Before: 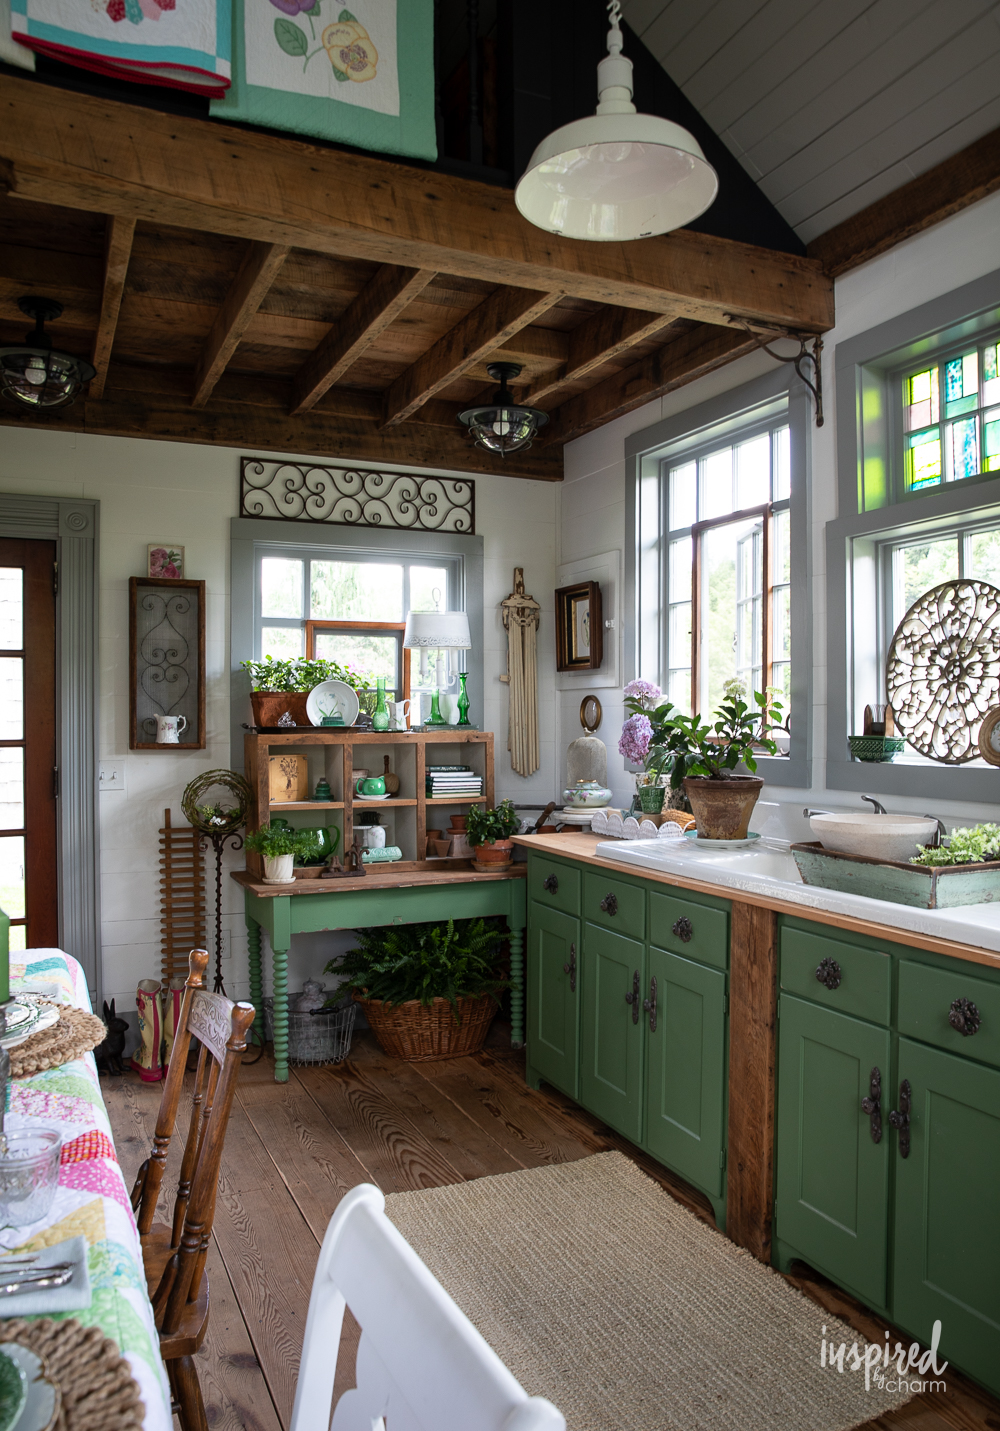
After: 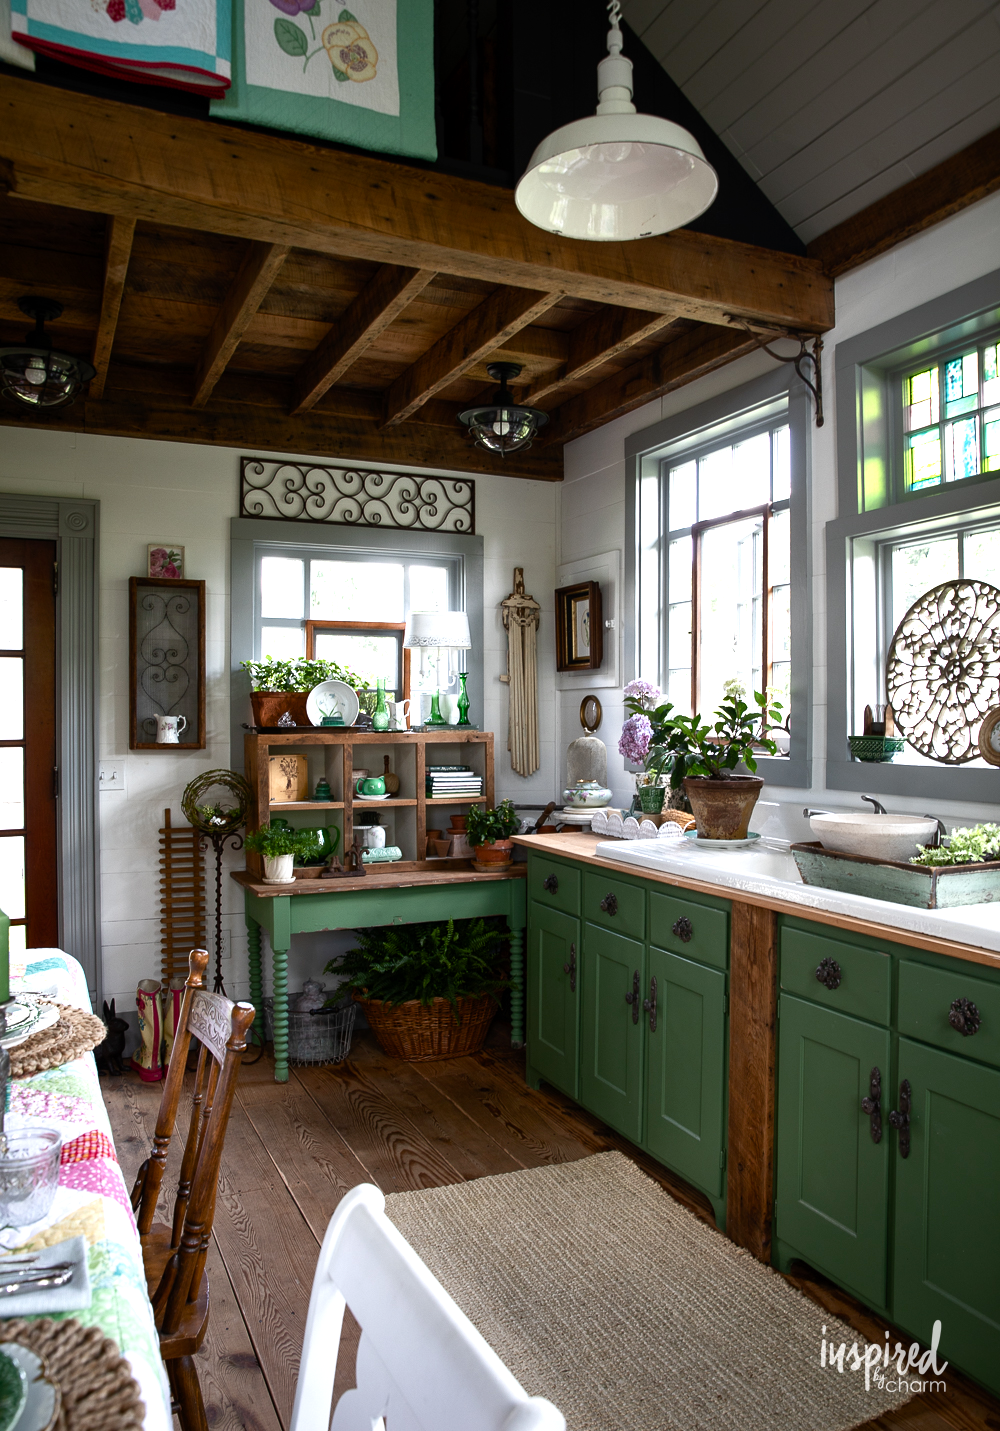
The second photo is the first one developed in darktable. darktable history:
color balance rgb: perceptual saturation grading › global saturation 20%, perceptual saturation grading › highlights -49.811%, perceptual saturation grading › shadows 24.069%, perceptual brilliance grading › highlights 13.867%, perceptual brilliance grading › shadows -18.3%, global vibrance 4.753%, contrast 2.848%
